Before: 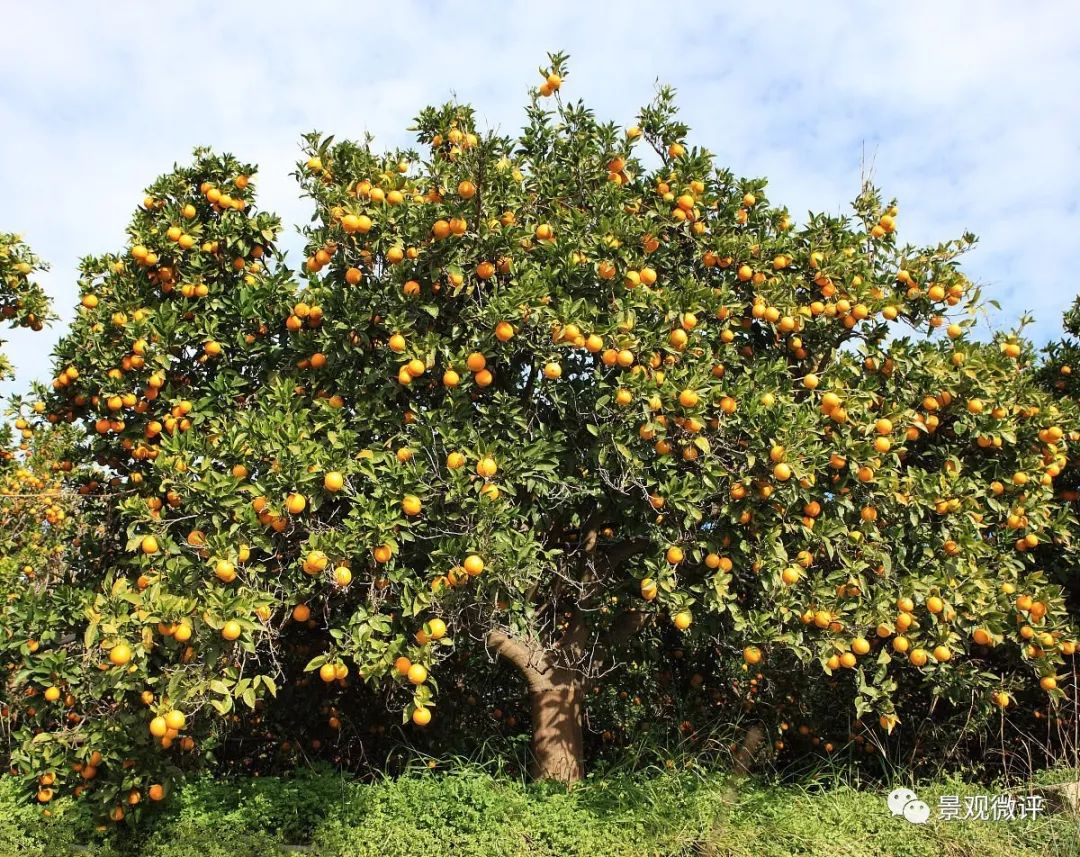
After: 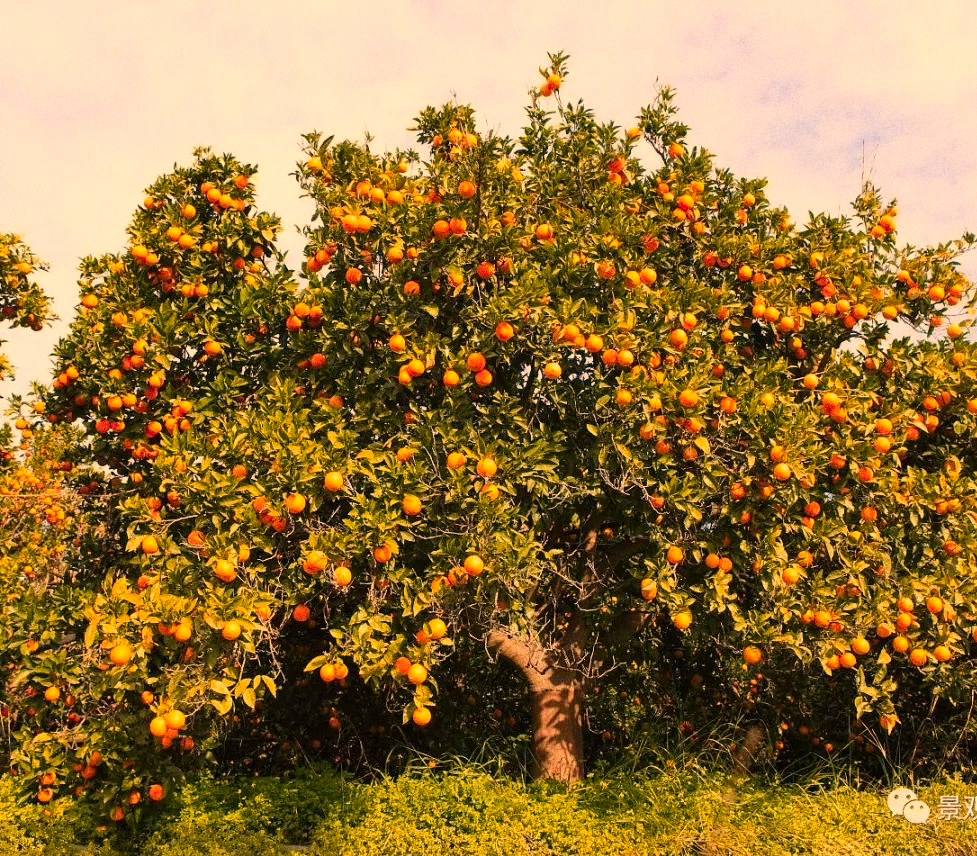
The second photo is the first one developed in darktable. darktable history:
color correction: highlights a* 15, highlights b* 31.55
color zones: curves: ch1 [(0.235, 0.558) (0.75, 0.5)]; ch2 [(0.25, 0.462) (0.749, 0.457)], mix 25.94%
crop: right 9.509%, bottom 0.031%
grain: coarseness 0.09 ISO, strength 40%
